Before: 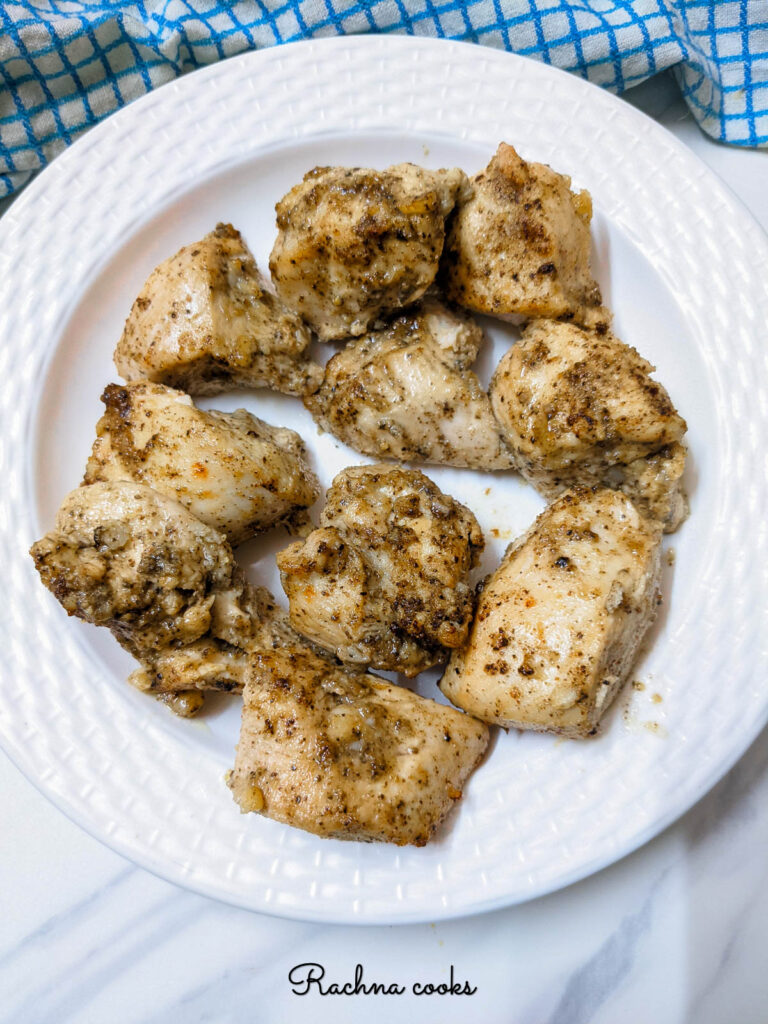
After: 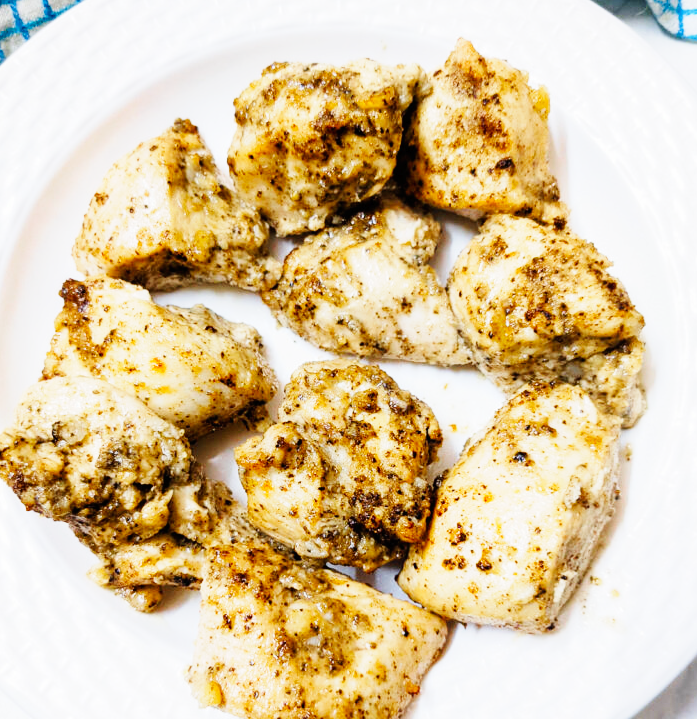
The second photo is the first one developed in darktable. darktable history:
crop: left 5.596%, top 10.314%, right 3.534%, bottom 19.395%
base curve: curves: ch0 [(0, 0) (0, 0.001) (0.001, 0.001) (0.004, 0.002) (0.007, 0.004) (0.015, 0.013) (0.033, 0.045) (0.052, 0.096) (0.075, 0.17) (0.099, 0.241) (0.163, 0.42) (0.219, 0.55) (0.259, 0.616) (0.327, 0.722) (0.365, 0.765) (0.522, 0.873) (0.547, 0.881) (0.689, 0.919) (0.826, 0.952) (1, 1)], preserve colors none
